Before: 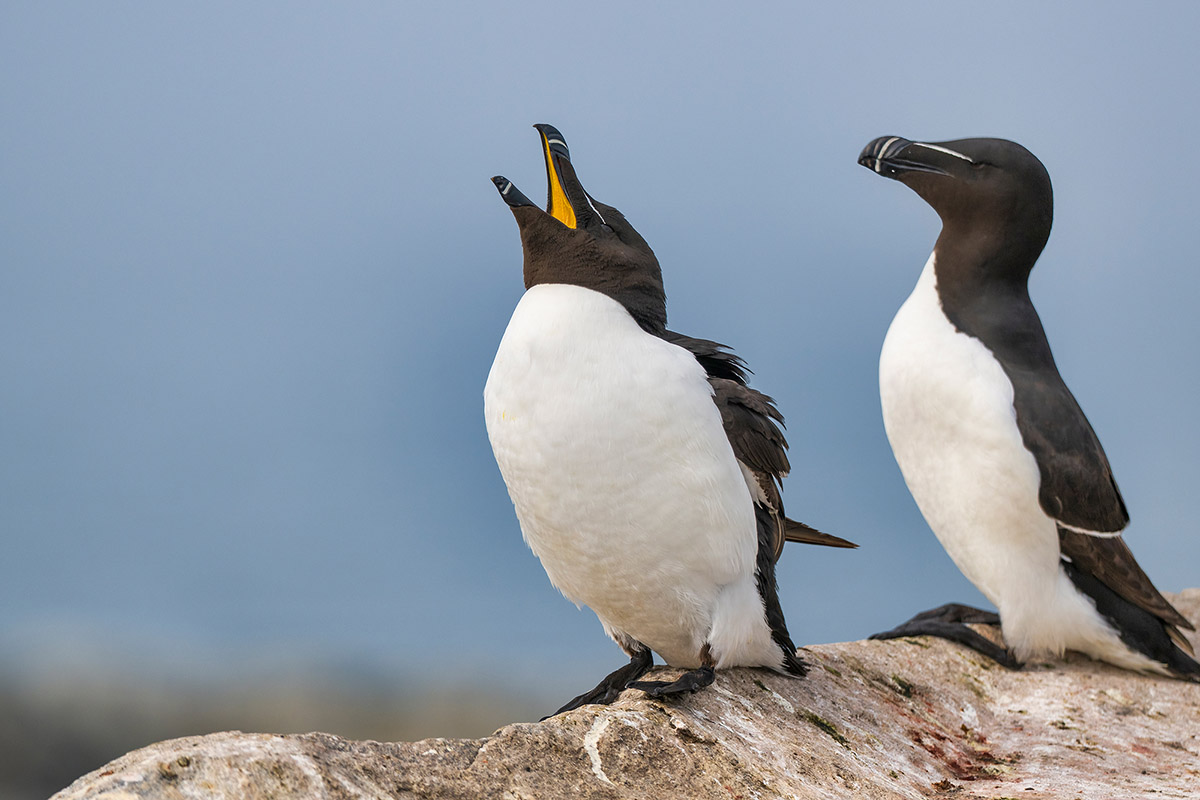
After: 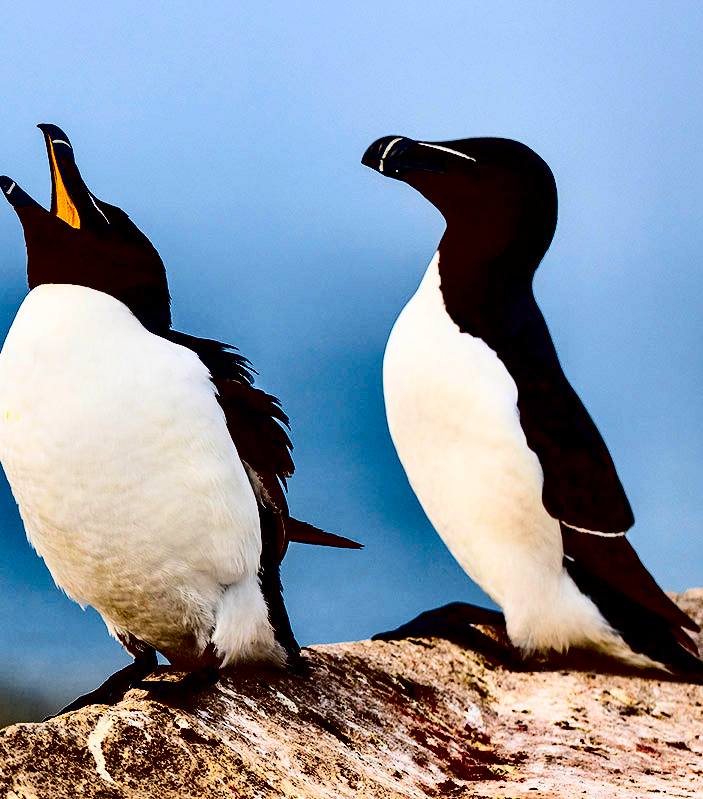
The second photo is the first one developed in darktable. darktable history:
crop: left 41.402%
contrast brightness saturation: contrast 0.77, brightness -1, saturation 1
